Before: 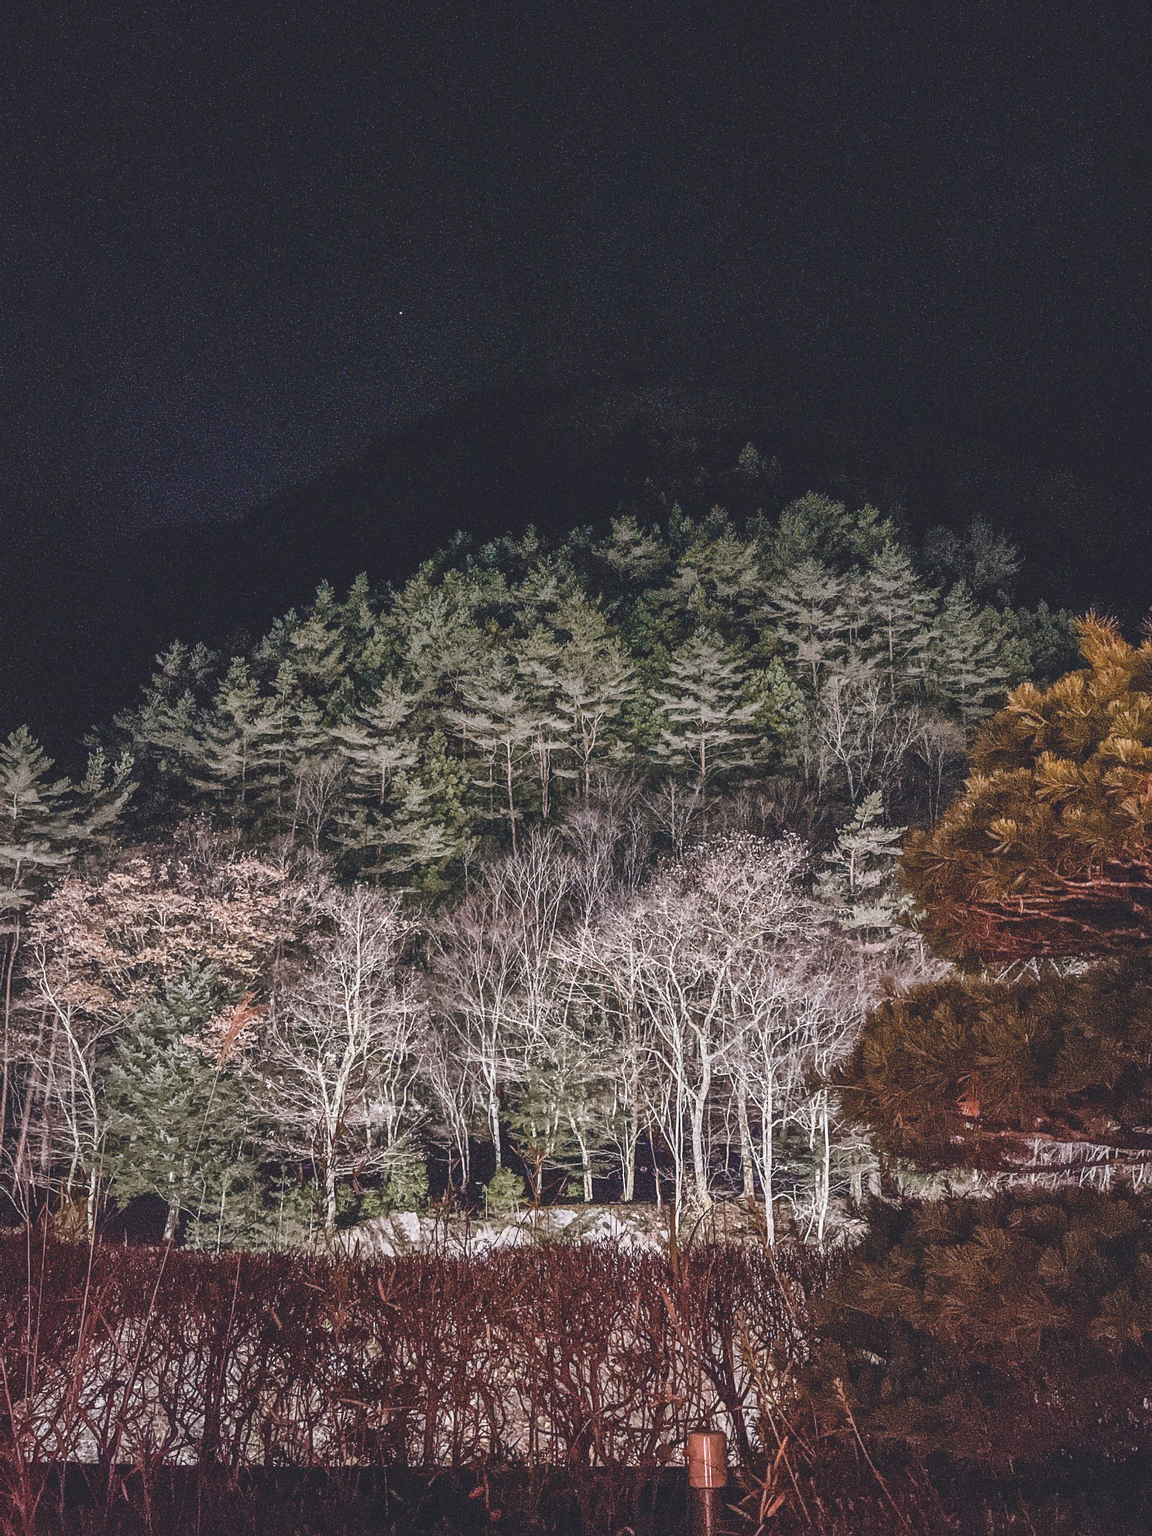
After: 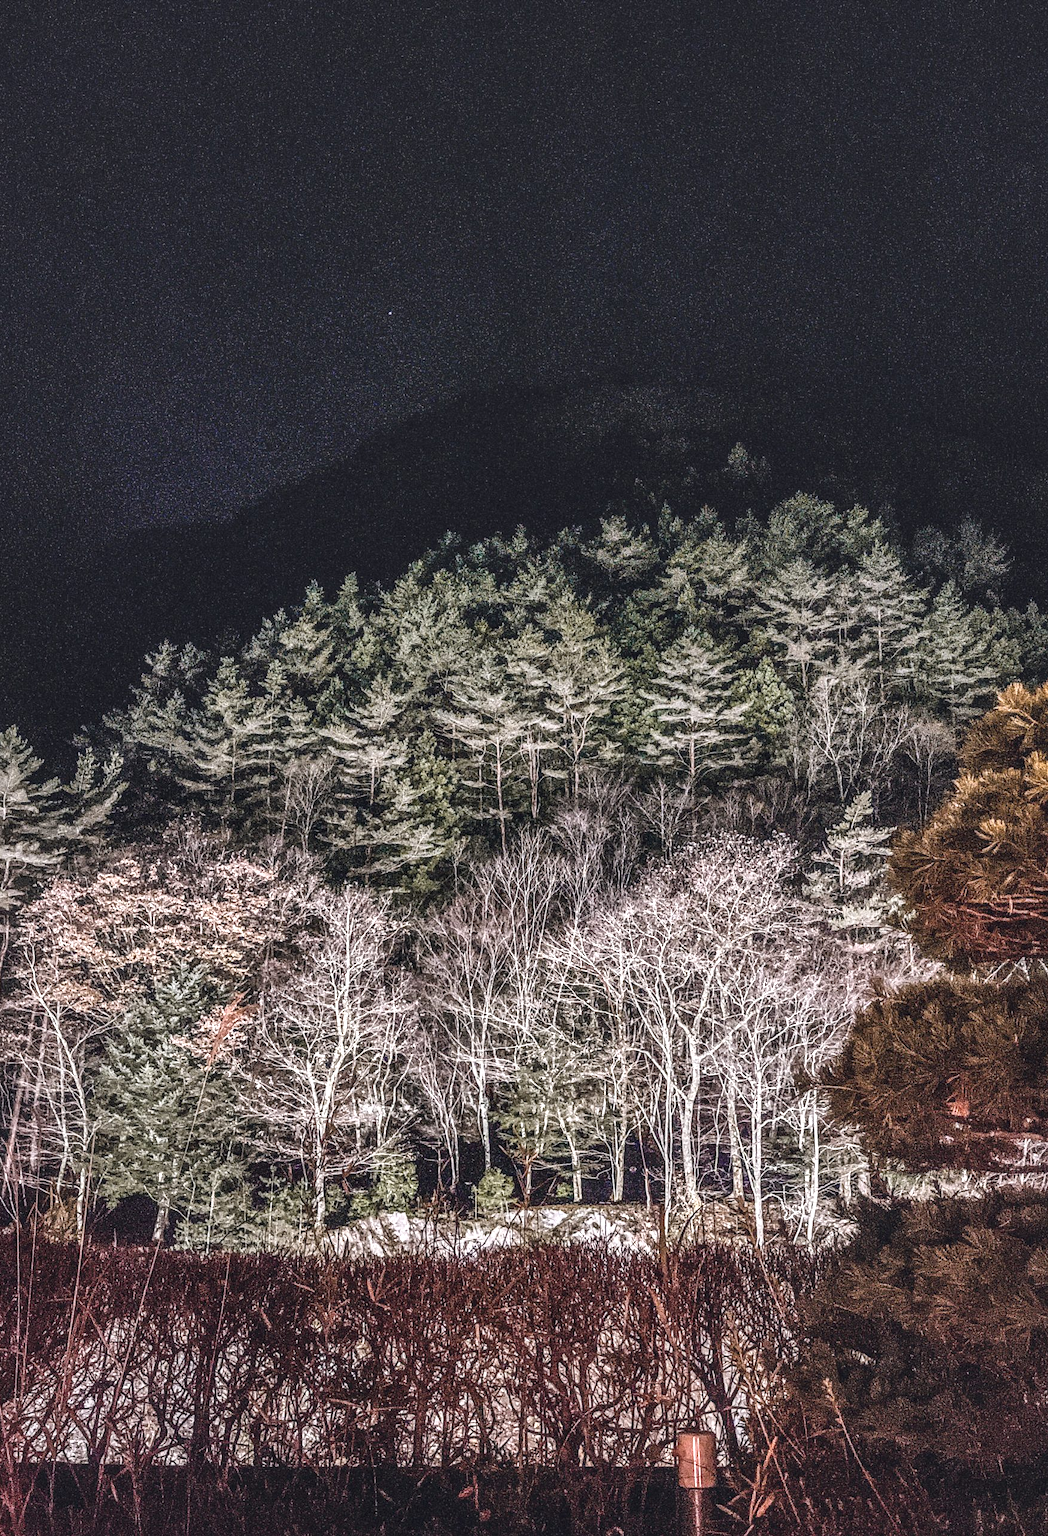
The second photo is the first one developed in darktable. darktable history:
local contrast: highlights 0%, shadows 3%, detail 182%
crop and rotate: left 0.959%, right 8.027%
